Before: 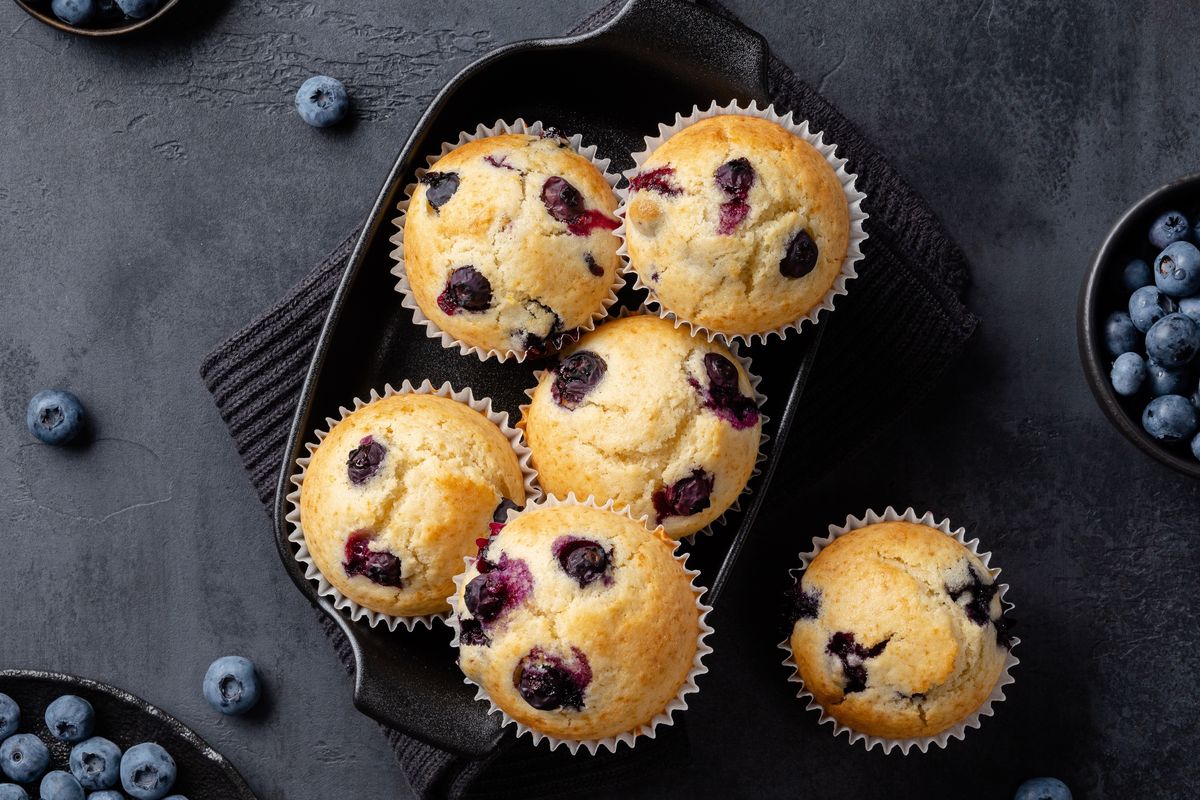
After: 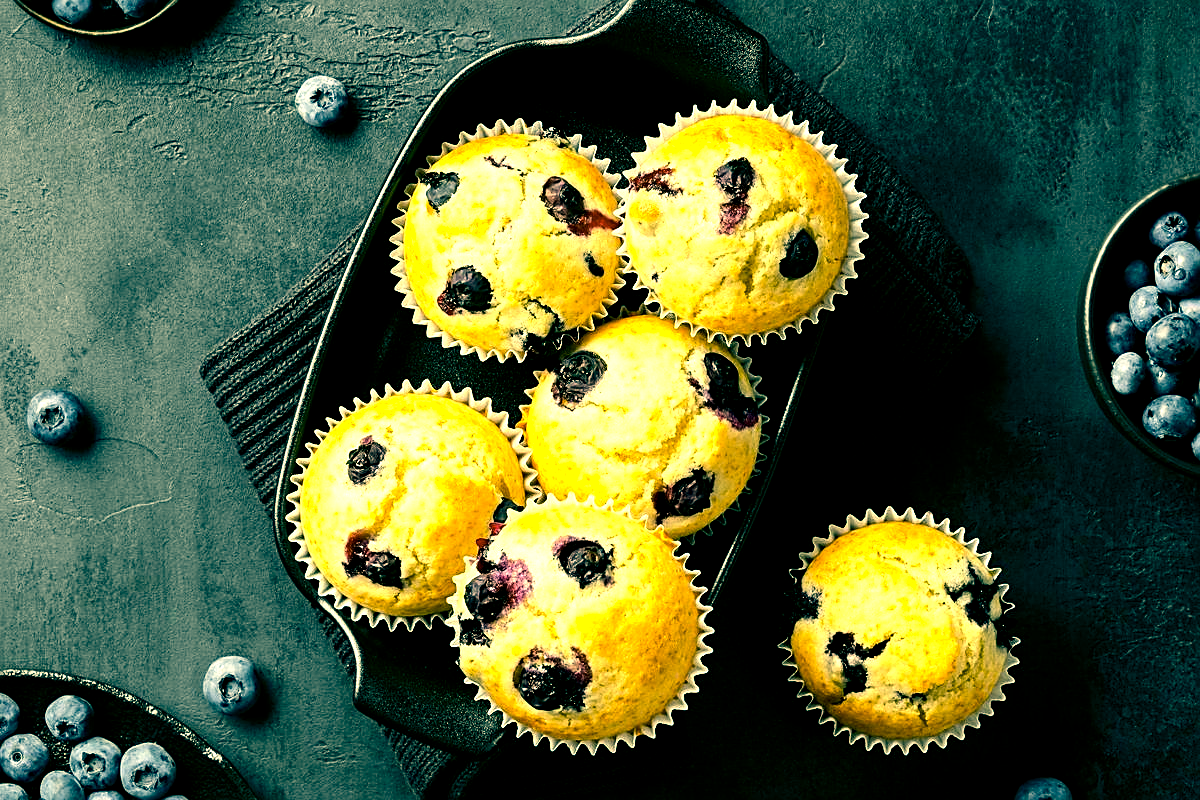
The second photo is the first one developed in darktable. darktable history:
sharpen: on, module defaults
exposure: black level correction 0.012, exposure 0.698 EV, compensate highlight preservation false
color correction: highlights a* 2.08, highlights b* 34.65, shadows a* -36.04, shadows b* -5.35
tone equalizer: -8 EV -0.721 EV, -7 EV -0.708 EV, -6 EV -0.622 EV, -5 EV -0.39 EV, -3 EV 0.403 EV, -2 EV 0.6 EV, -1 EV 0.698 EV, +0 EV 0.741 EV, edges refinement/feathering 500, mask exposure compensation -1.57 EV, preserve details no
